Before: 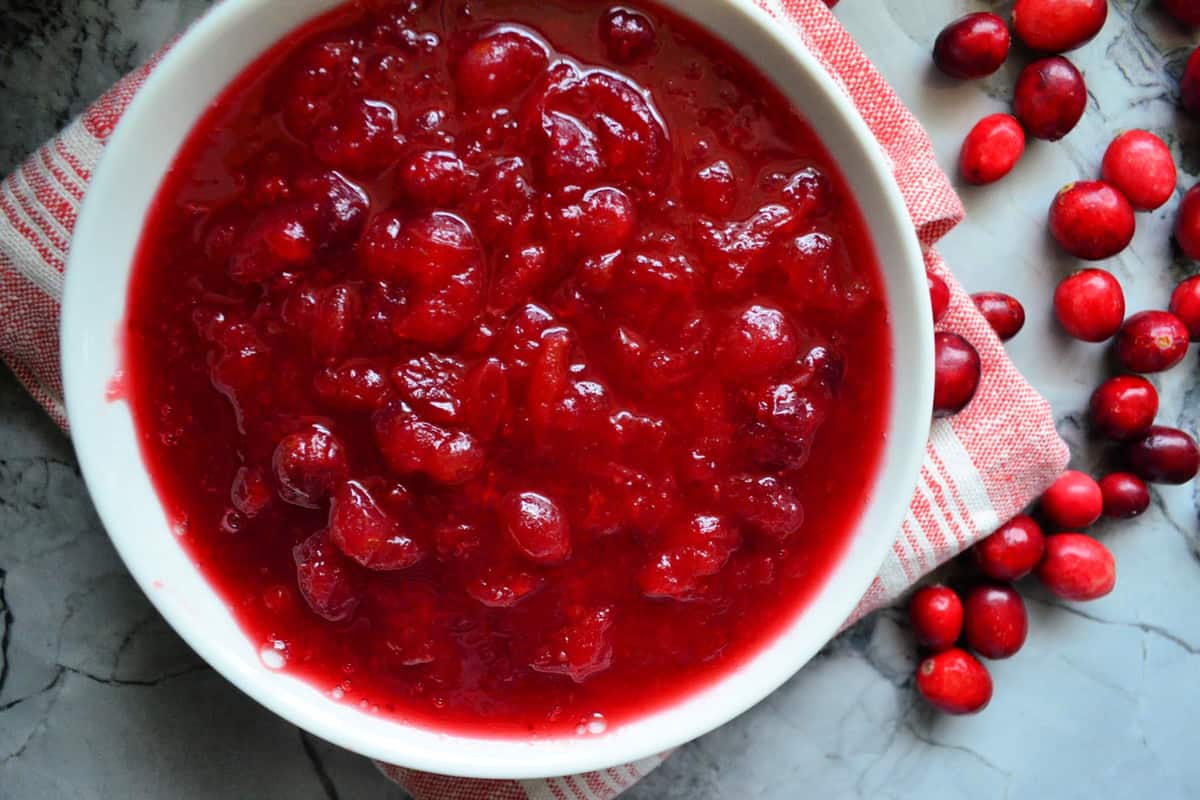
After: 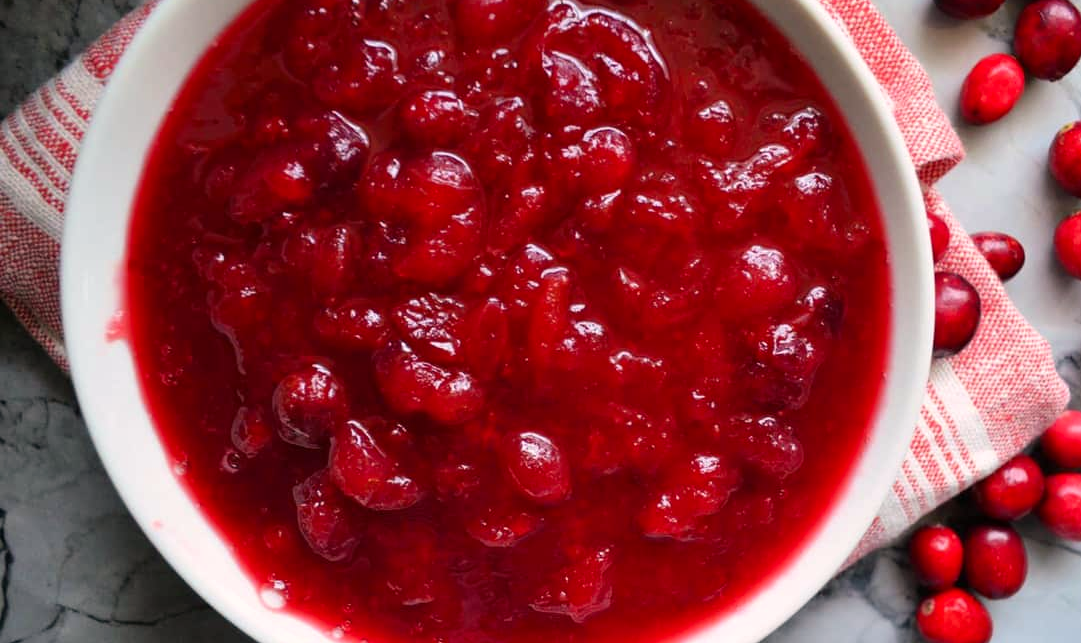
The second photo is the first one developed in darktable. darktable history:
crop: top 7.515%, right 9.872%, bottom 12.006%
color correction: highlights a* 7.79, highlights b* 4.09
